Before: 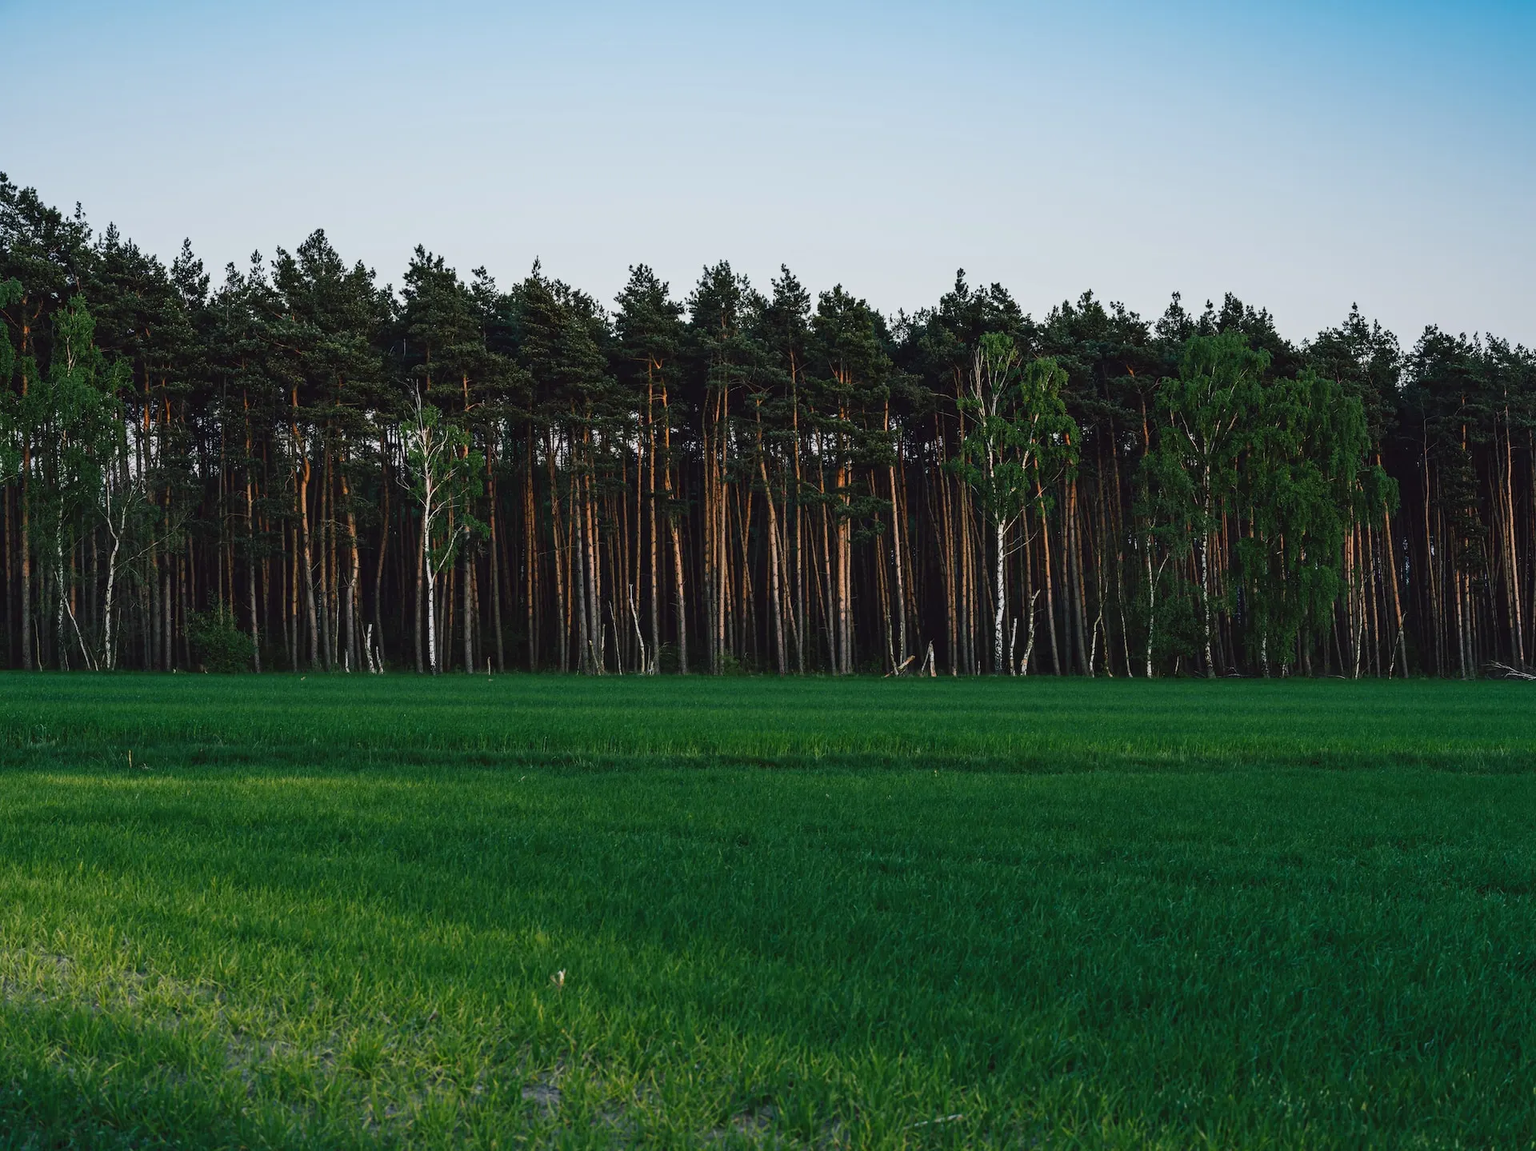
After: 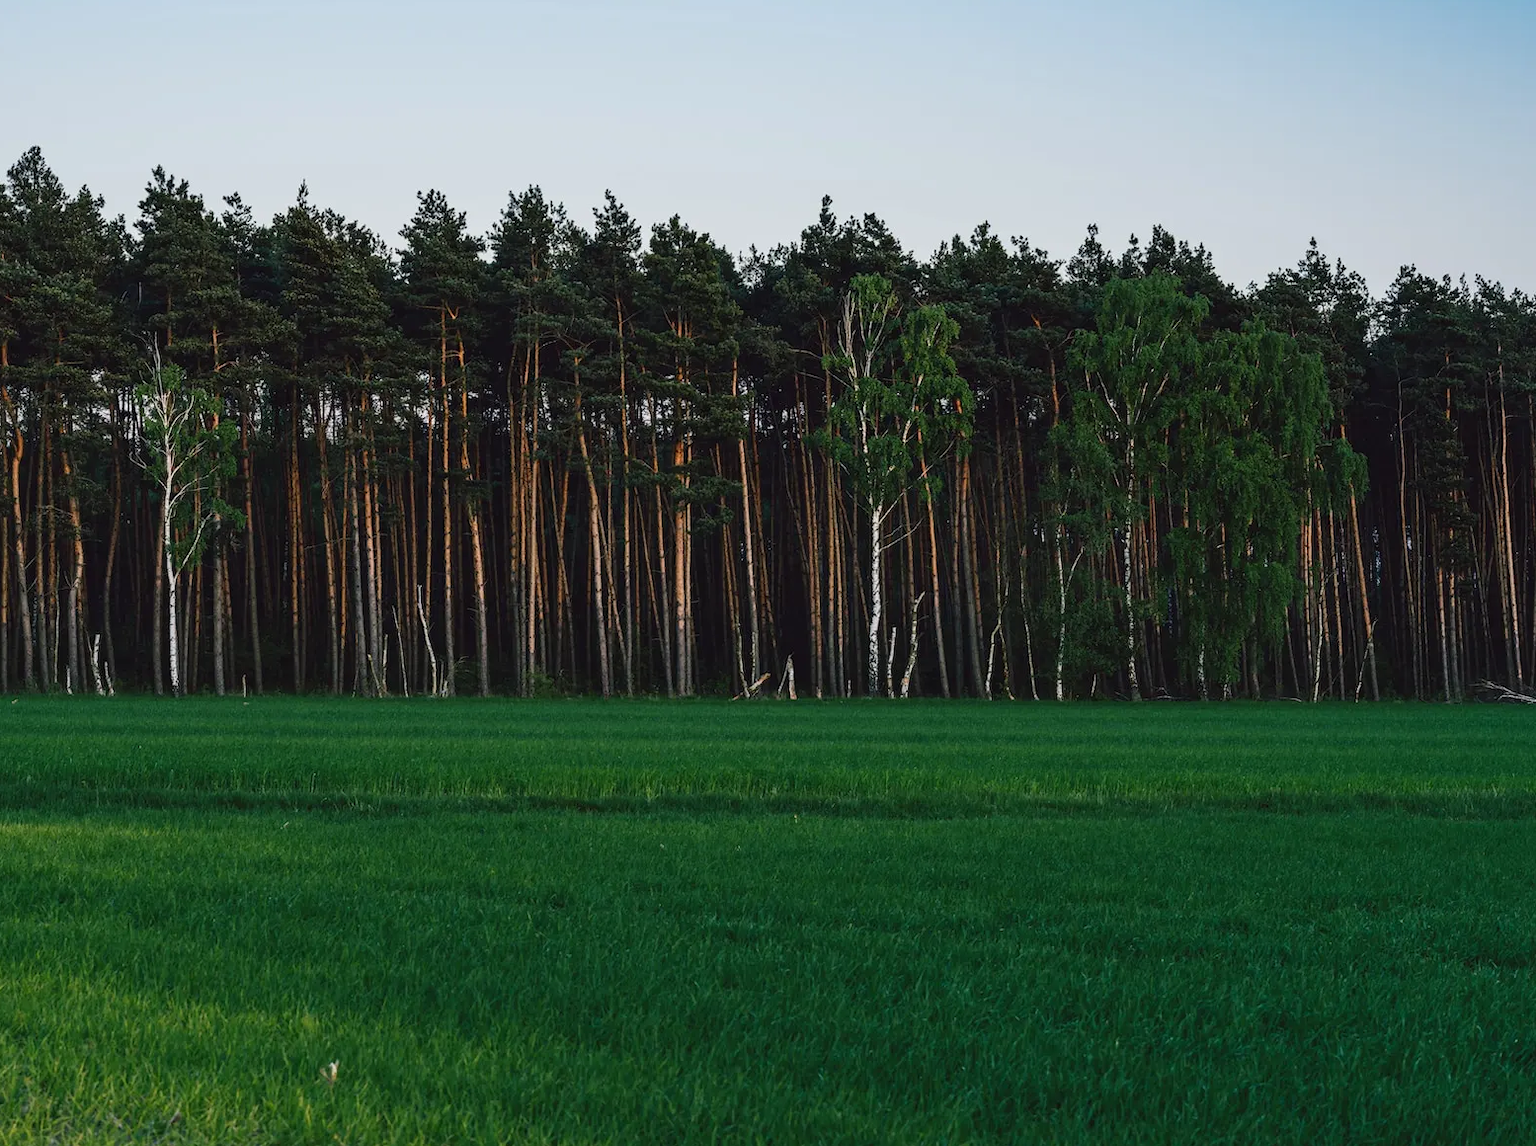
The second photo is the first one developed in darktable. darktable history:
crop: left 18.979%, top 9.638%, right 0%, bottom 9.645%
